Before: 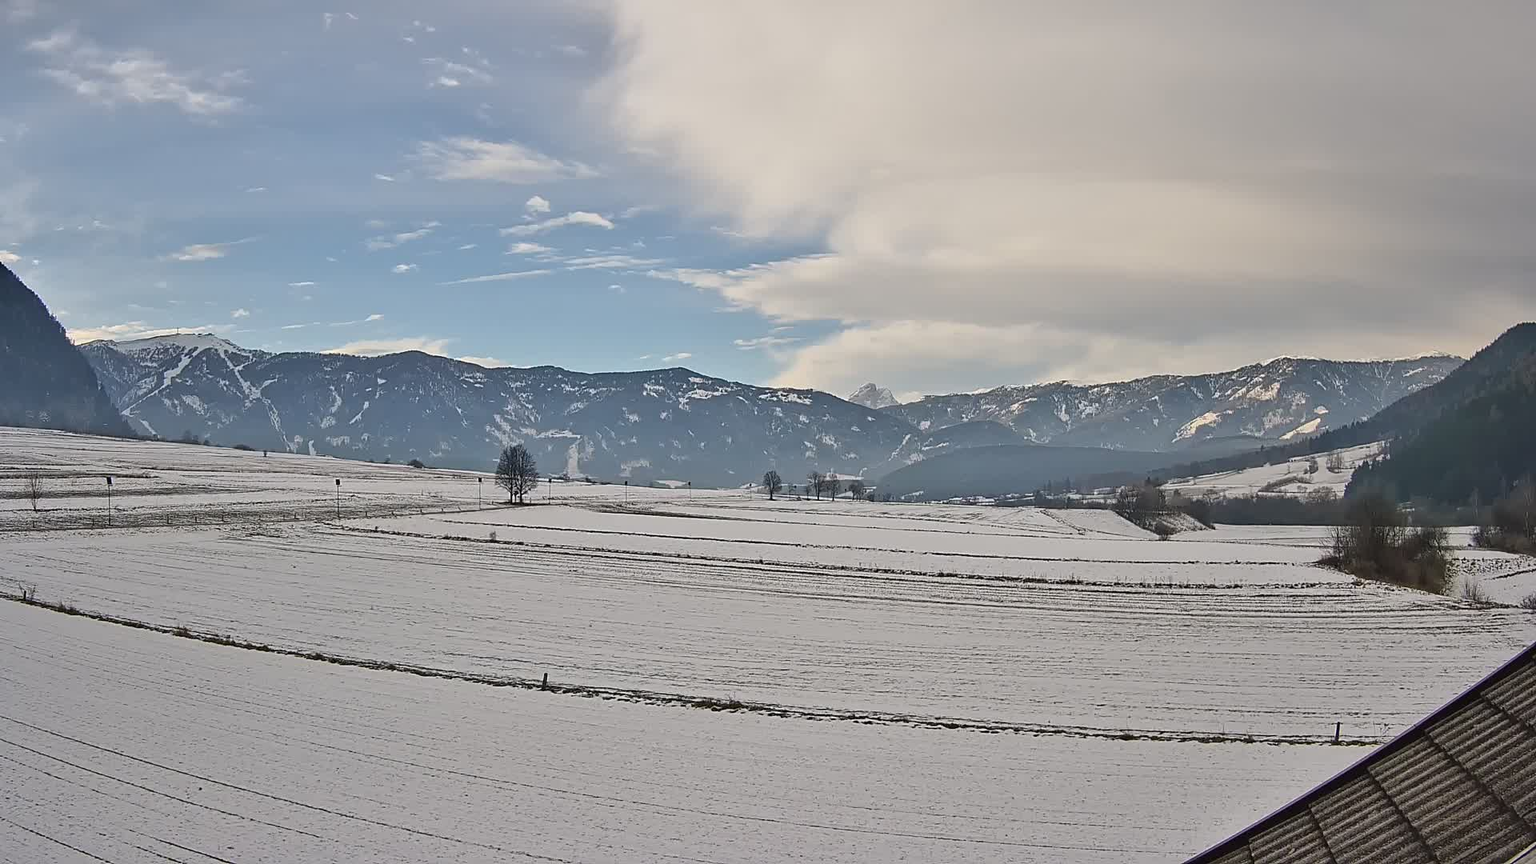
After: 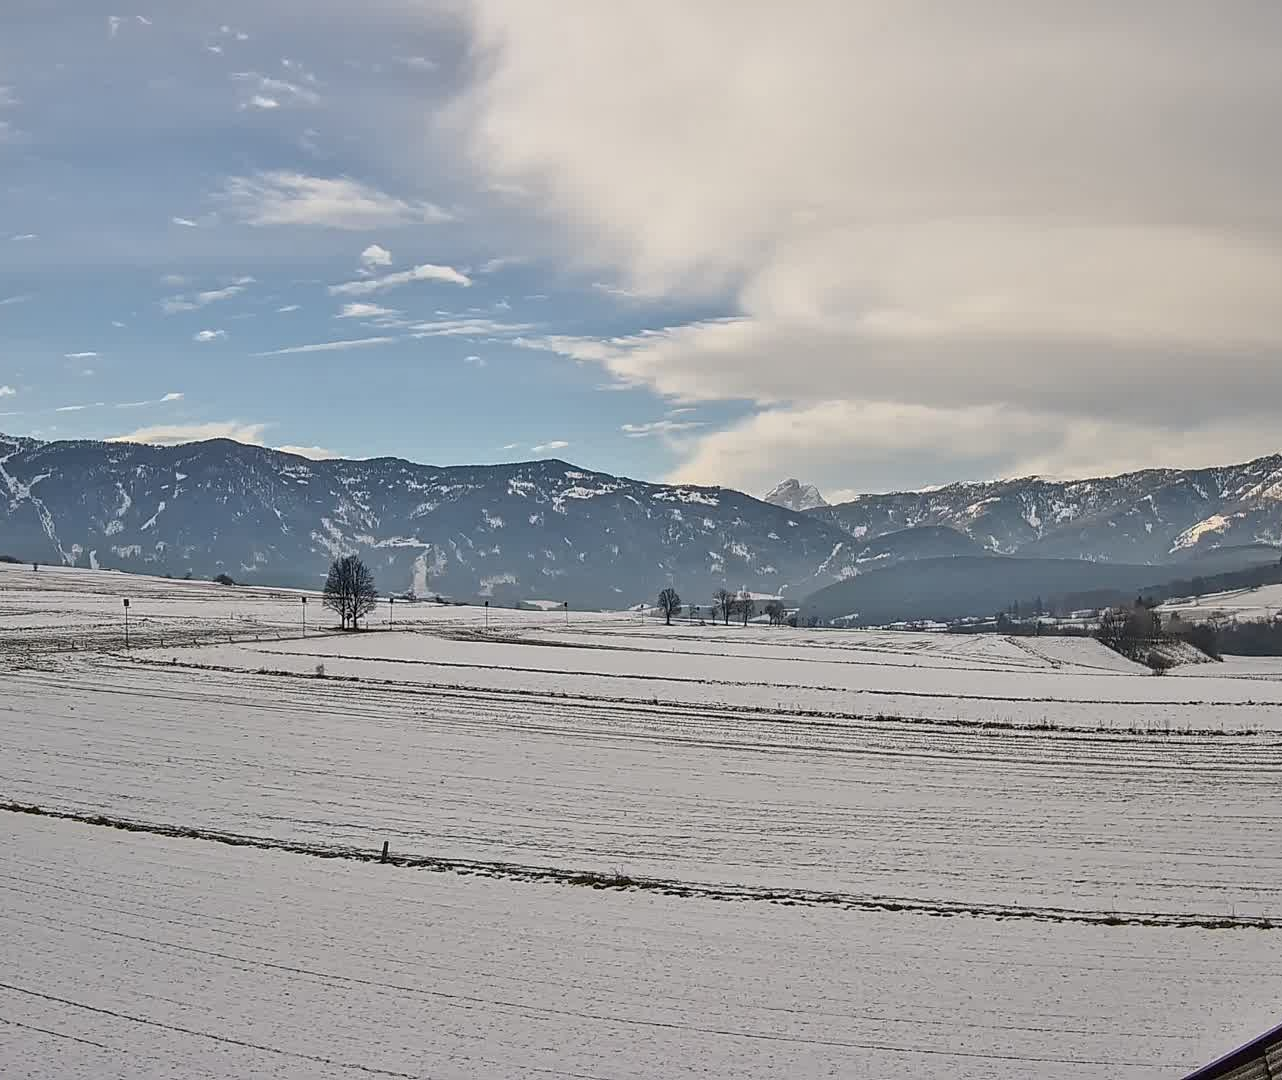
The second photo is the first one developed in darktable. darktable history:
local contrast: on, module defaults
crop: left 15.431%, right 17.786%
